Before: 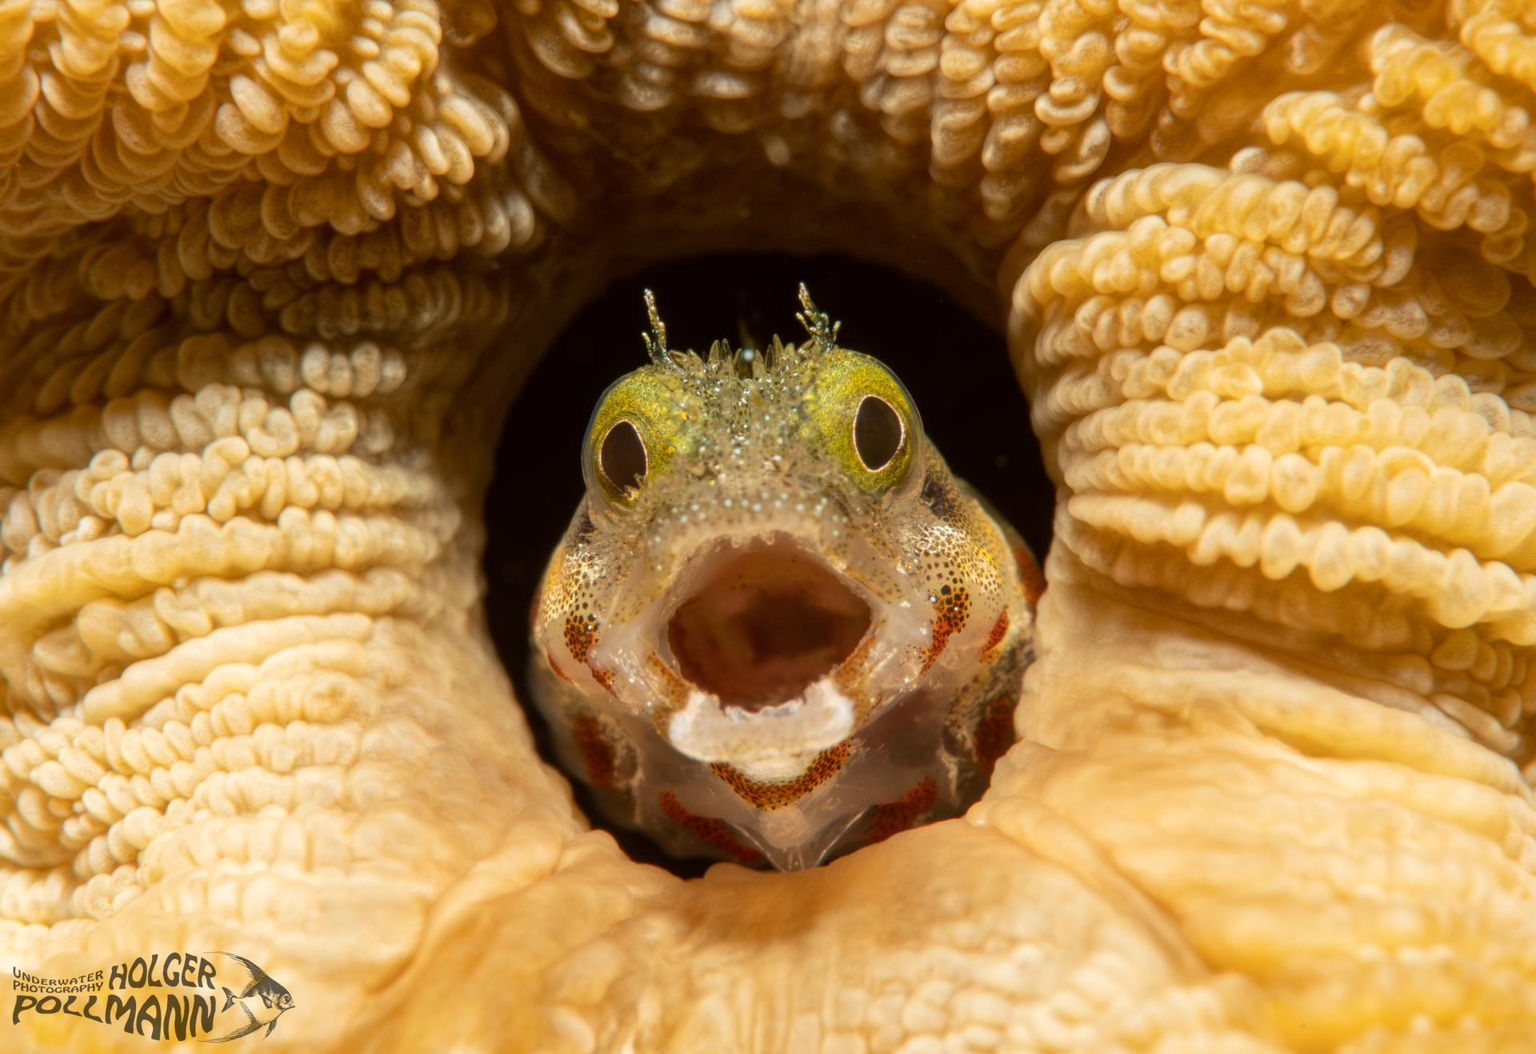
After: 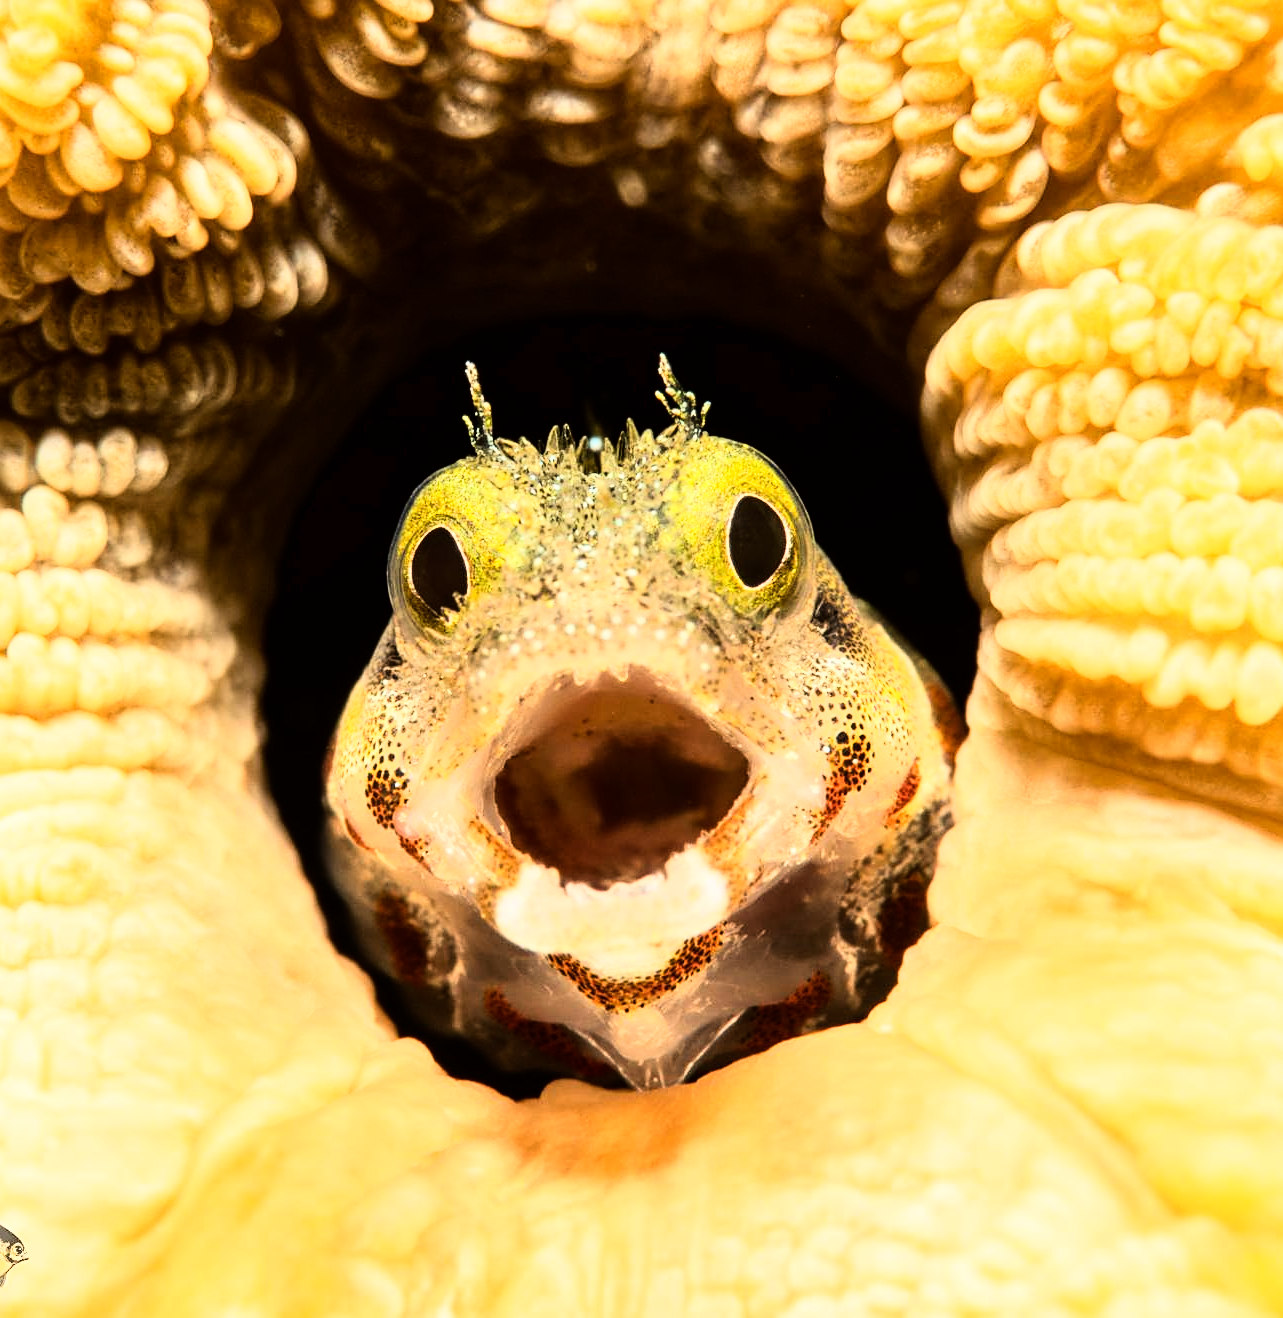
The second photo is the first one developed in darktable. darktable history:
exposure: black level correction 0.001, exposure 0.014 EV, compensate highlight preservation false
rgb curve: curves: ch0 [(0, 0) (0.21, 0.15) (0.24, 0.21) (0.5, 0.75) (0.75, 0.96) (0.89, 0.99) (1, 1)]; ch1 [(0, 0.02) (0.21, 0.13) (0.25, 0.2) (0.5, 0.67) (0.75, 0.9) (0.89, 0.97) (1, 1)]; ch2 [(0, 0.02) (0.21, 0.13) (0.25, 0.2) (0.5, 0.67) (0.75, 0.9) (0.89, 0.97) (1, 1)], compensate middle gray true
sharpen: on, module defaults
crop and rotate: left 17.732%, right 15.423%
